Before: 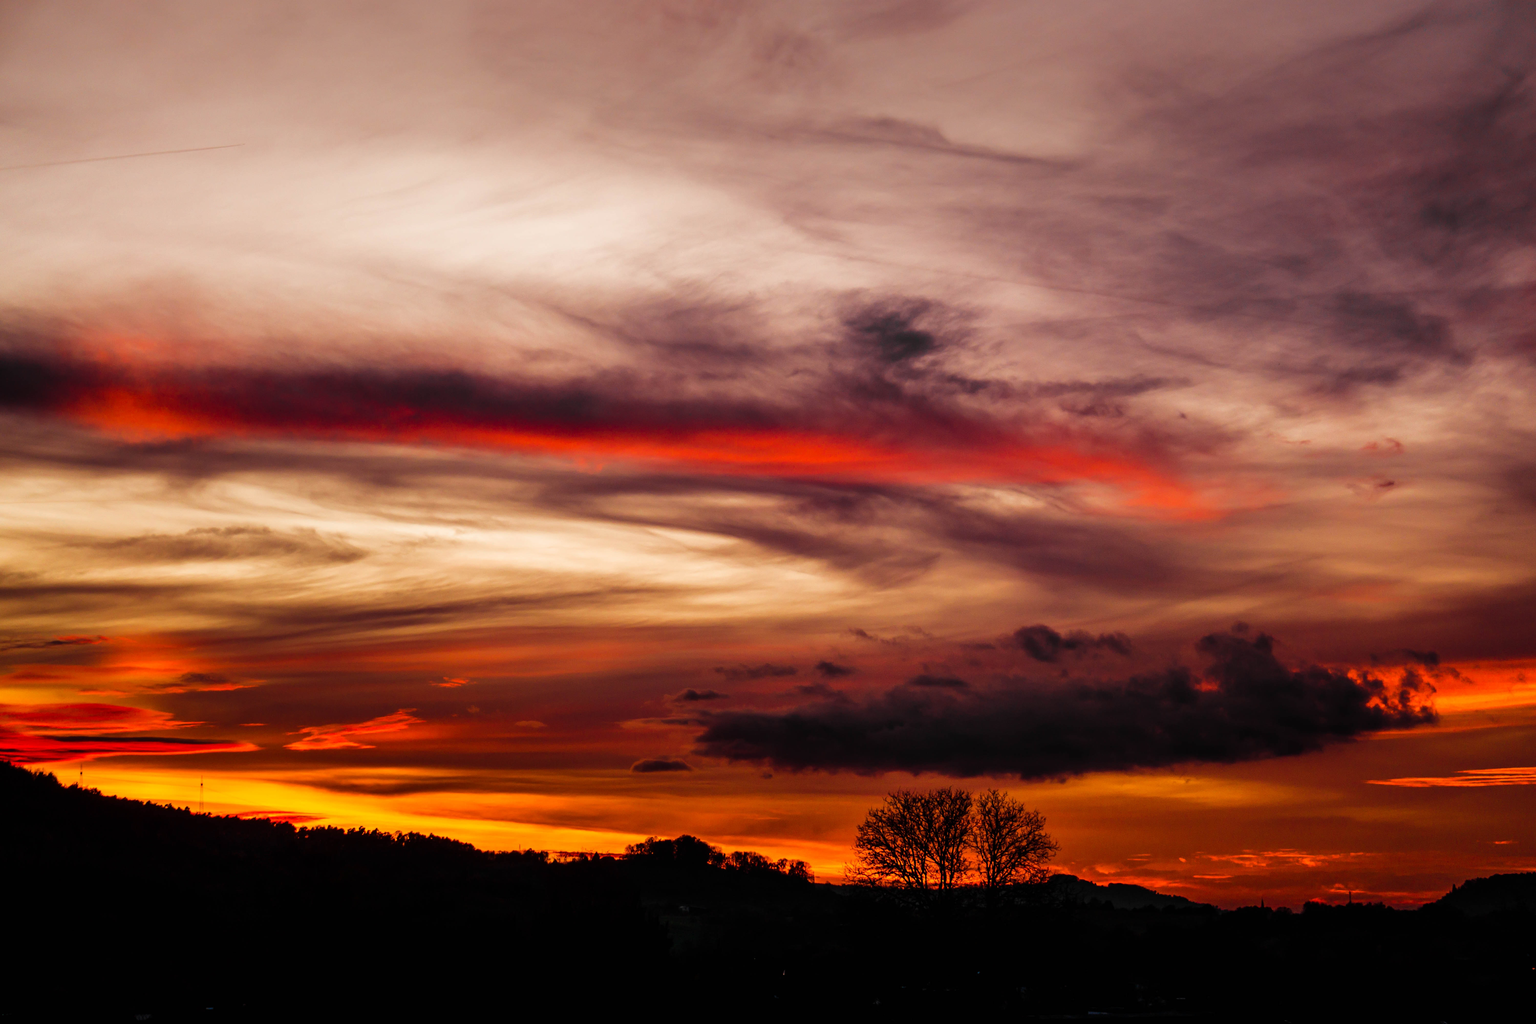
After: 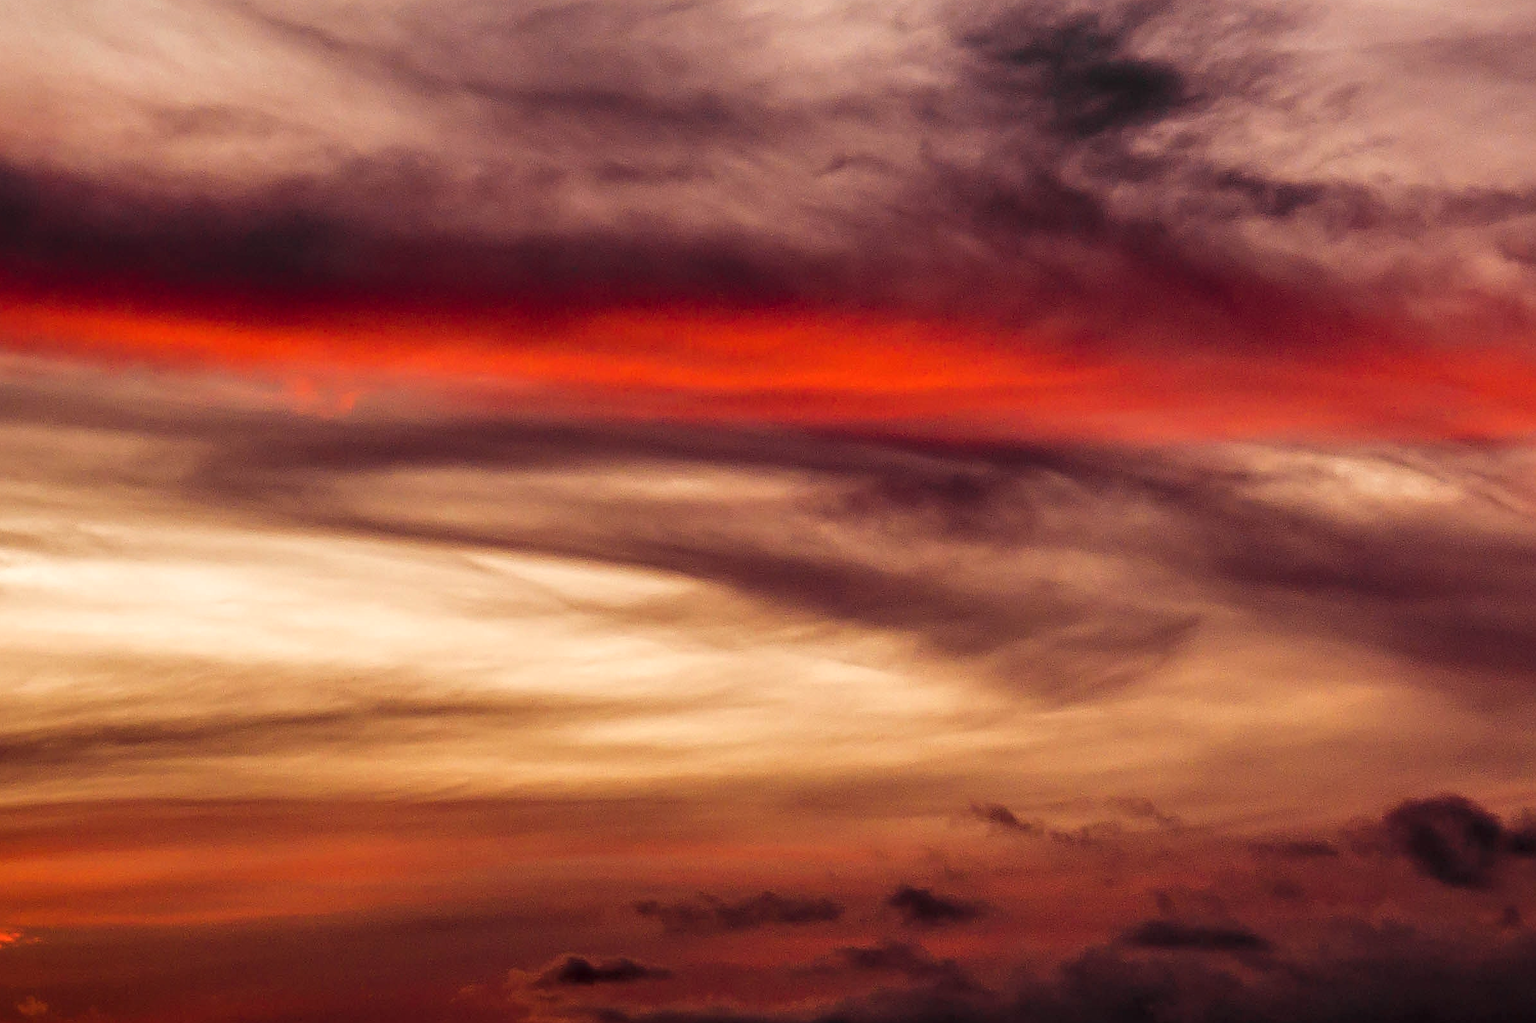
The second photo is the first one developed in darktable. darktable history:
crop: left 30%, top 30%, right 30%, bottom 30%
local contrast: on, module defaults
sharpen: radius 1.4, amount 1.25, threshold 0.7
